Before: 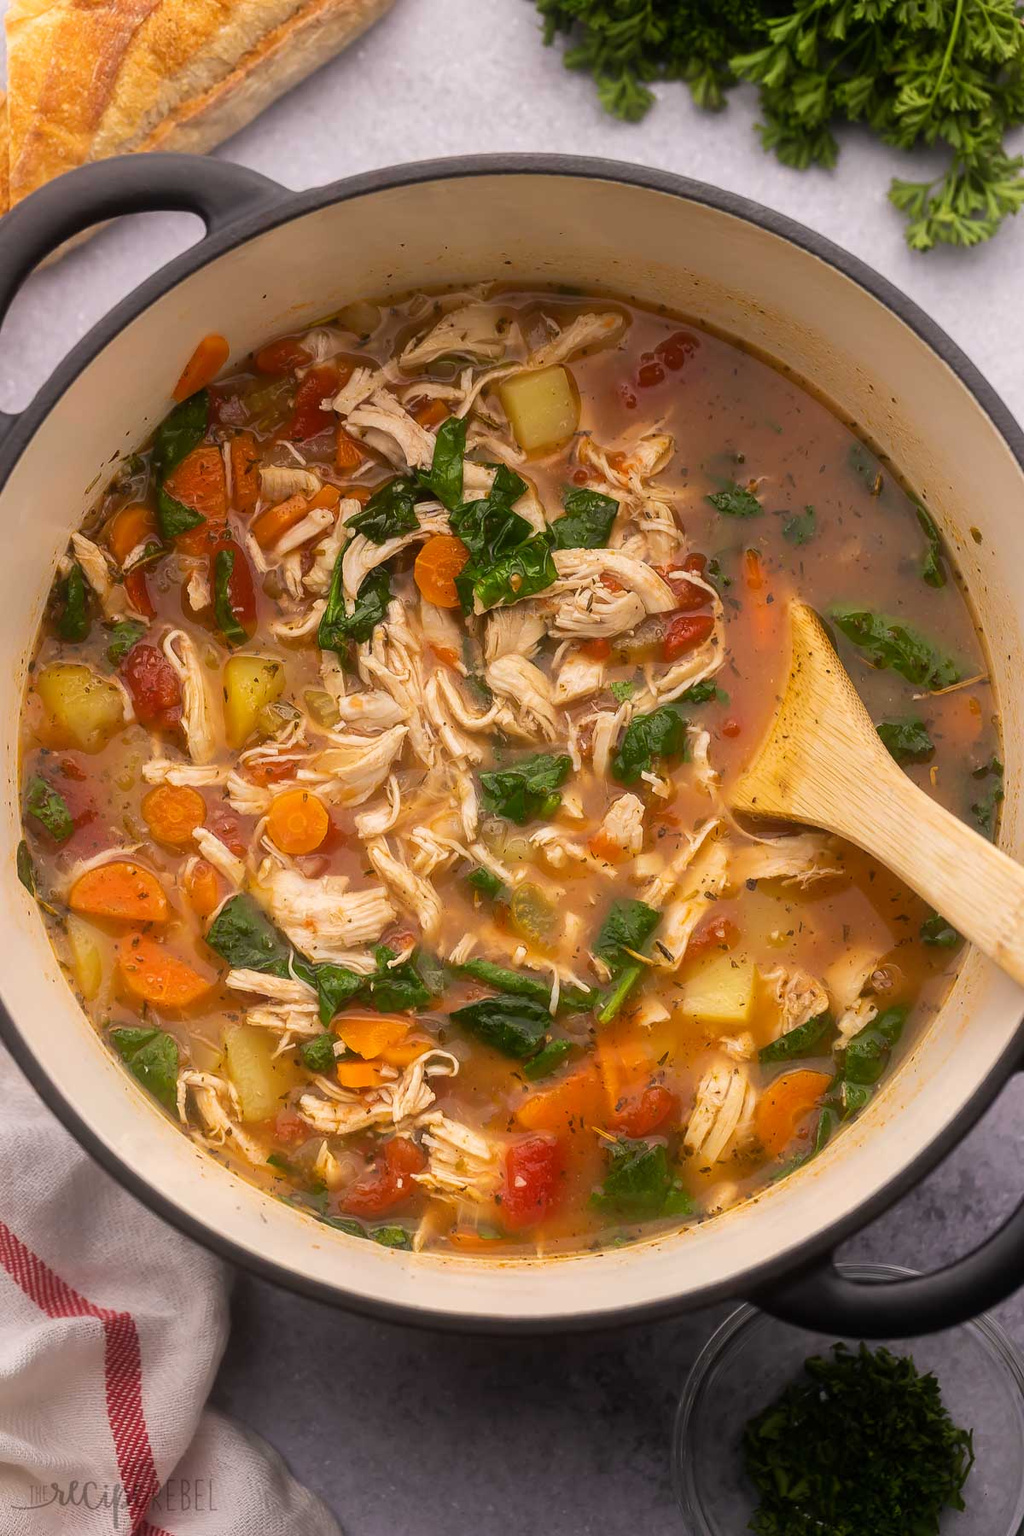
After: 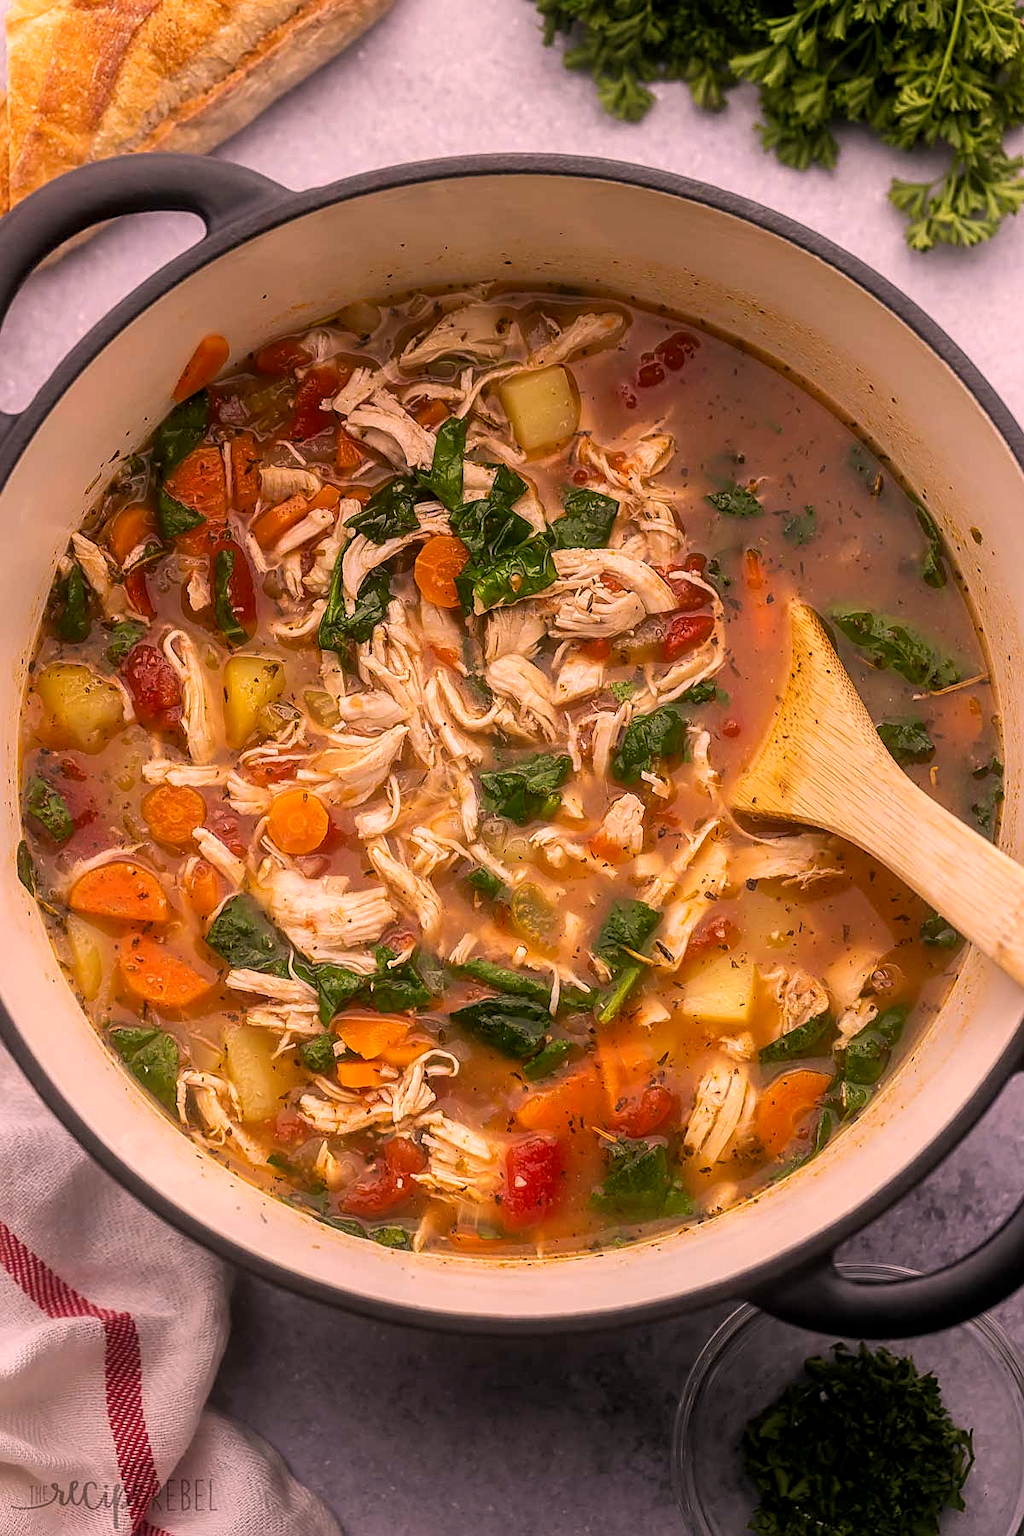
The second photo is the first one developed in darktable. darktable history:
color correction: highlights a* 14.7, highlights b* 4.68
sharpen: on, module defaults
local contrast: on, module defaults
